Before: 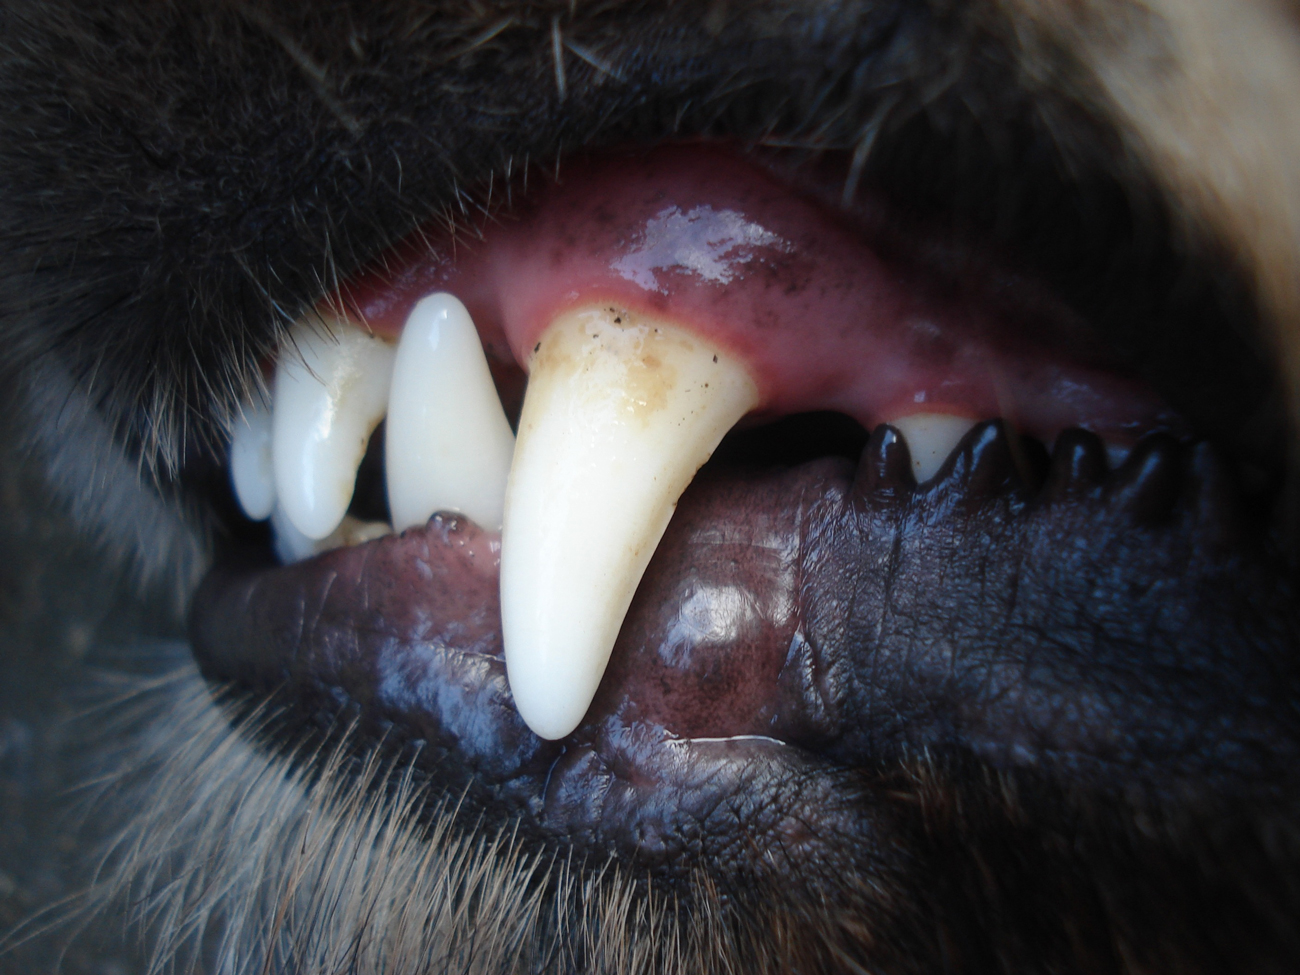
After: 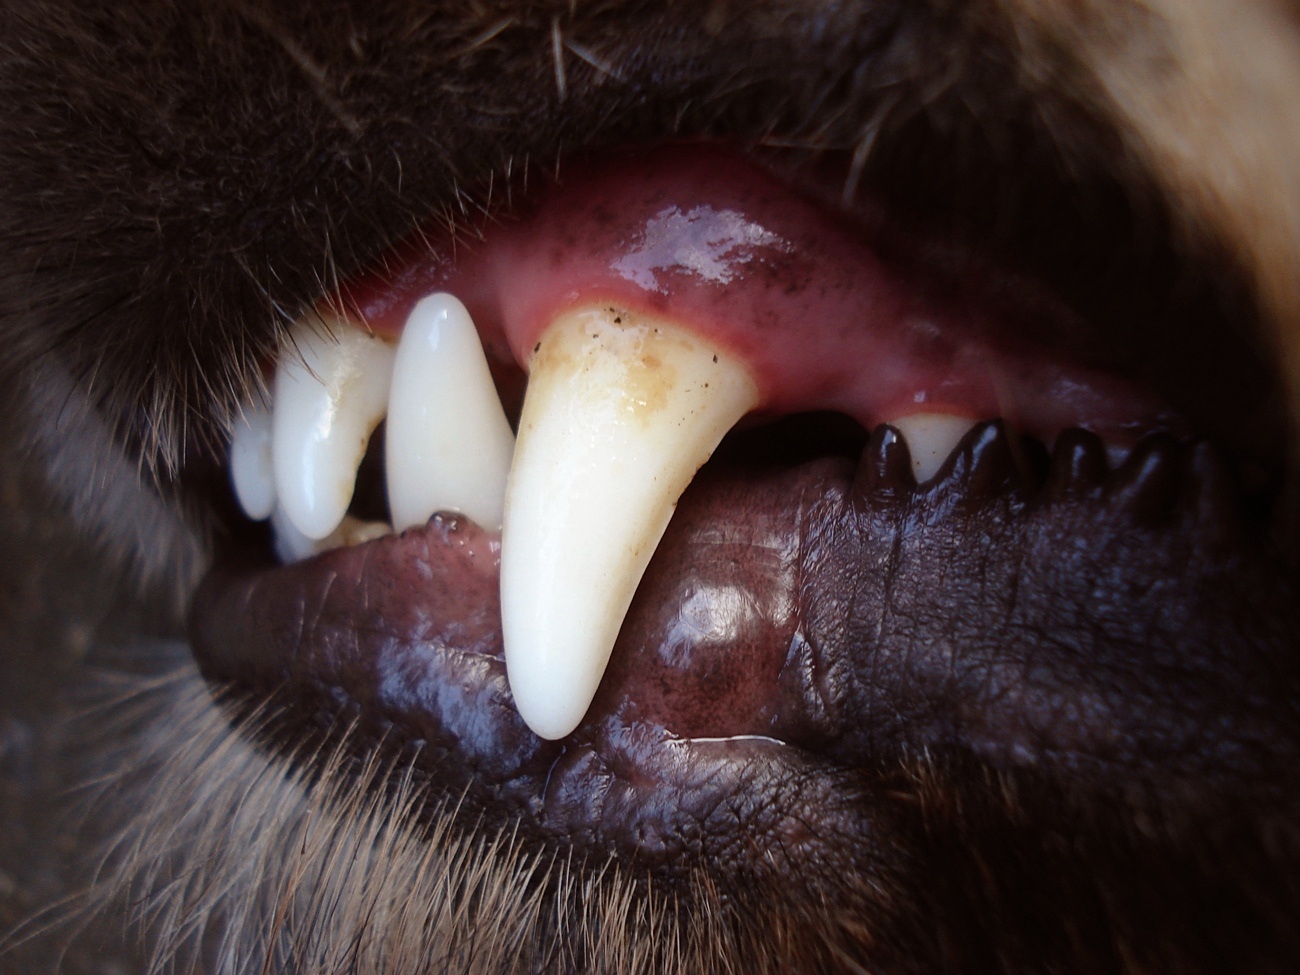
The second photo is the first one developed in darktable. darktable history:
sharpen: amount 0.2
shadows and highlights: shadows 19.13, highlights -83.41, soften with gaussian
rgb levels: mode RGB, independent channels, levels [[0, 0.5, 1], [0, 0.521, 1], [0, 0.536, 1]]
